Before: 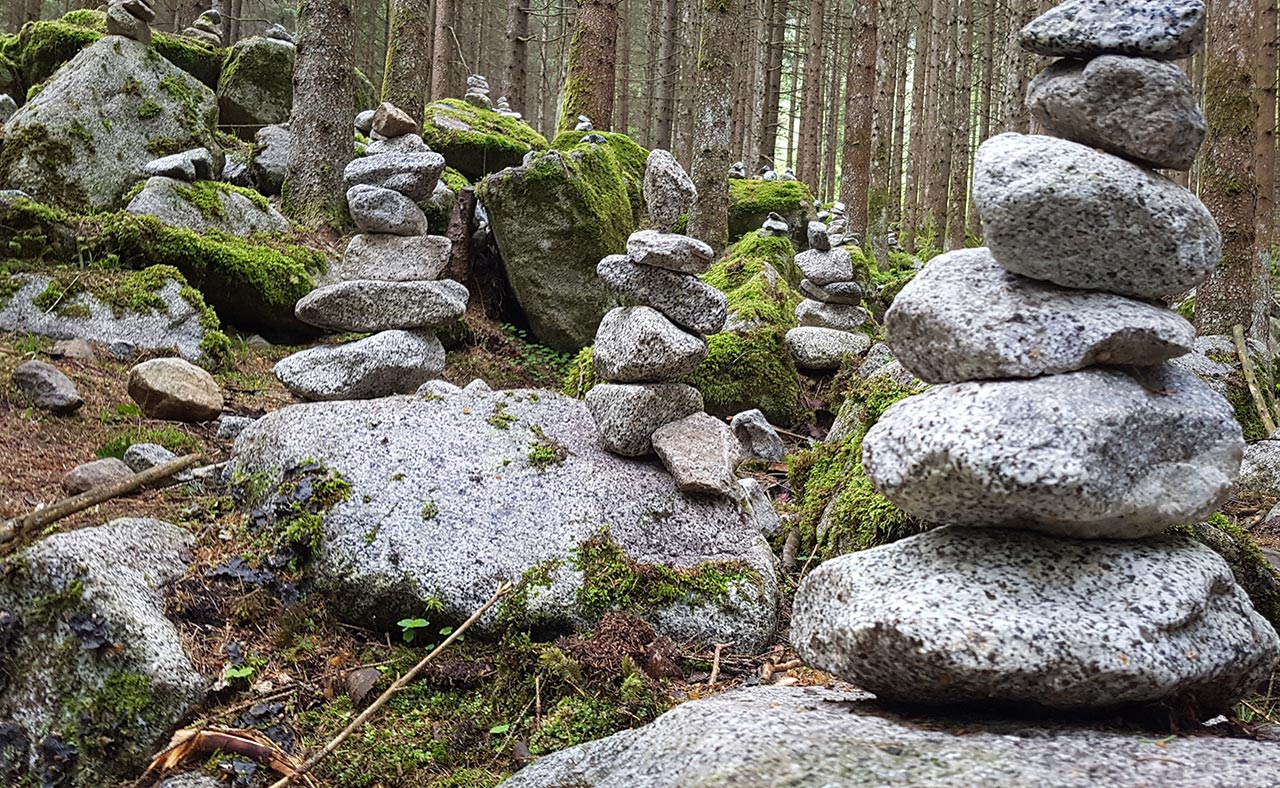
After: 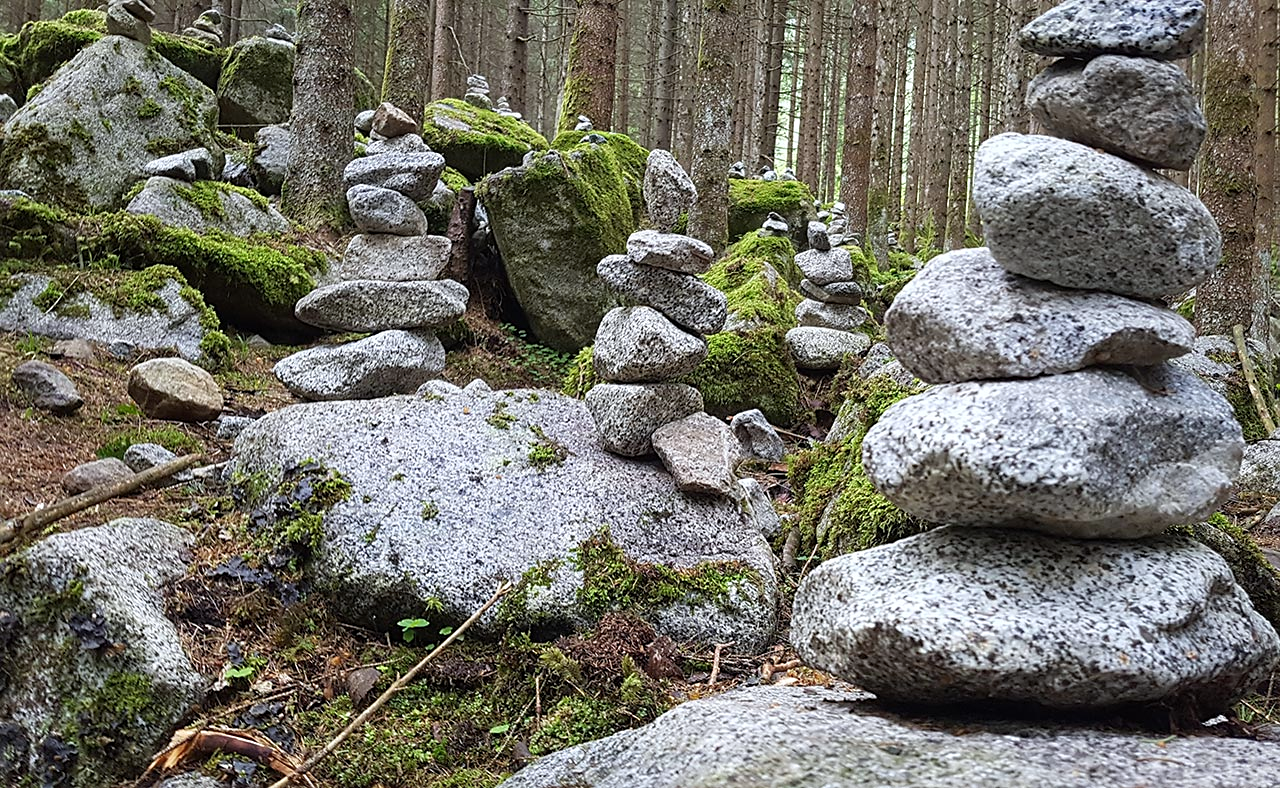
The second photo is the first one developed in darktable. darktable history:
white balance: red 0.982, blue 1.018
sharpen: amount 0.2
